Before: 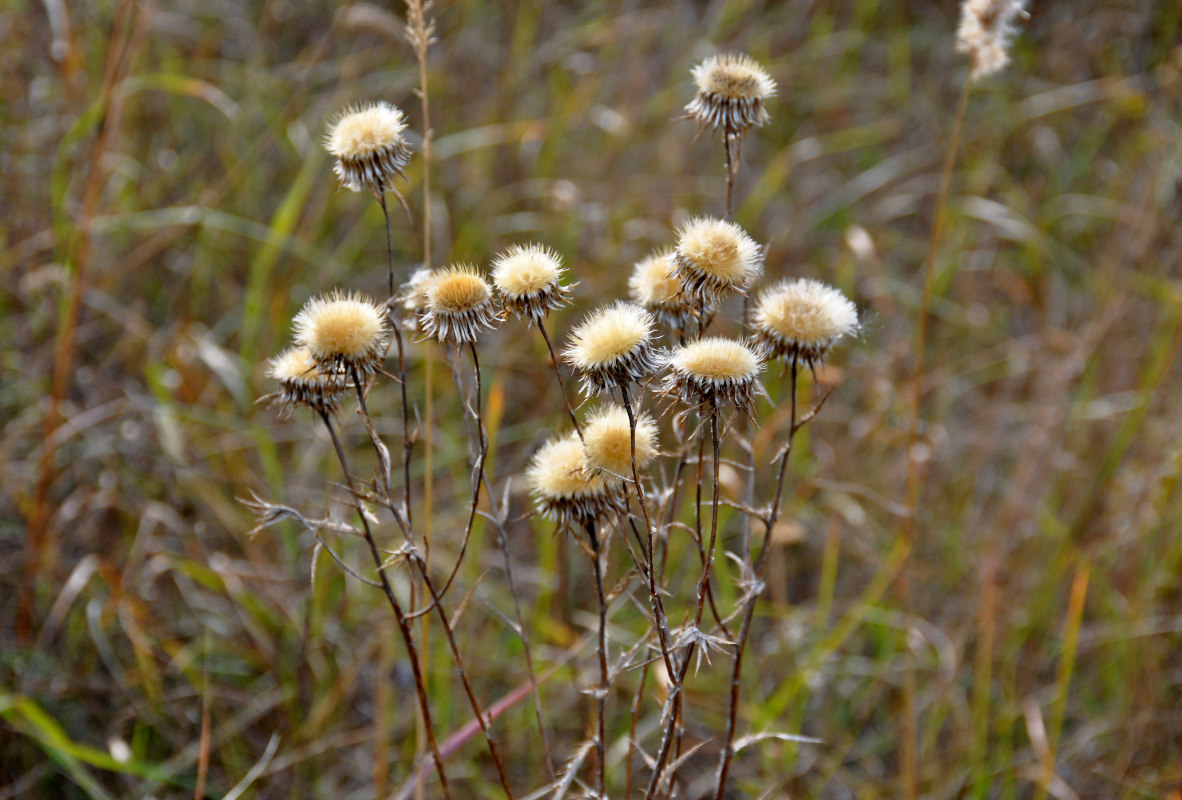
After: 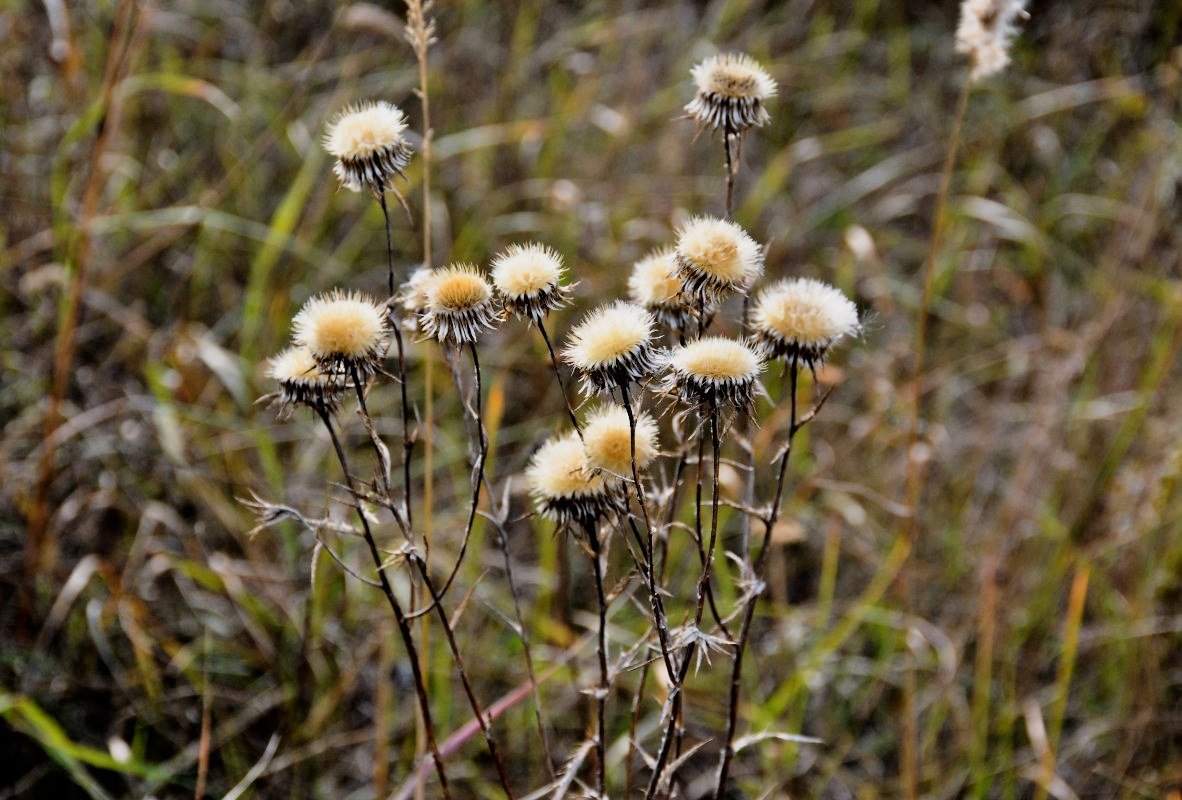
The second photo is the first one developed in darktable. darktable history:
tone equalizer: -8 EV -0.417 EV, -7 EV -0.389 EV, -6 EV -0.333 EV, -5 EV -0.222 EV, -3 EV 0.222 EV, -2 EV 0.333 EV, -1 EV 0.389 EV, +0 EV 0.417 EV, edges refinement/feathering 500, mask exposure compensation -1.57 EV, preserve details no
filmic rgb: black relative exposure -5 EV, hardness 2.88, contrast 1.2, highlights saturation mix -30%
